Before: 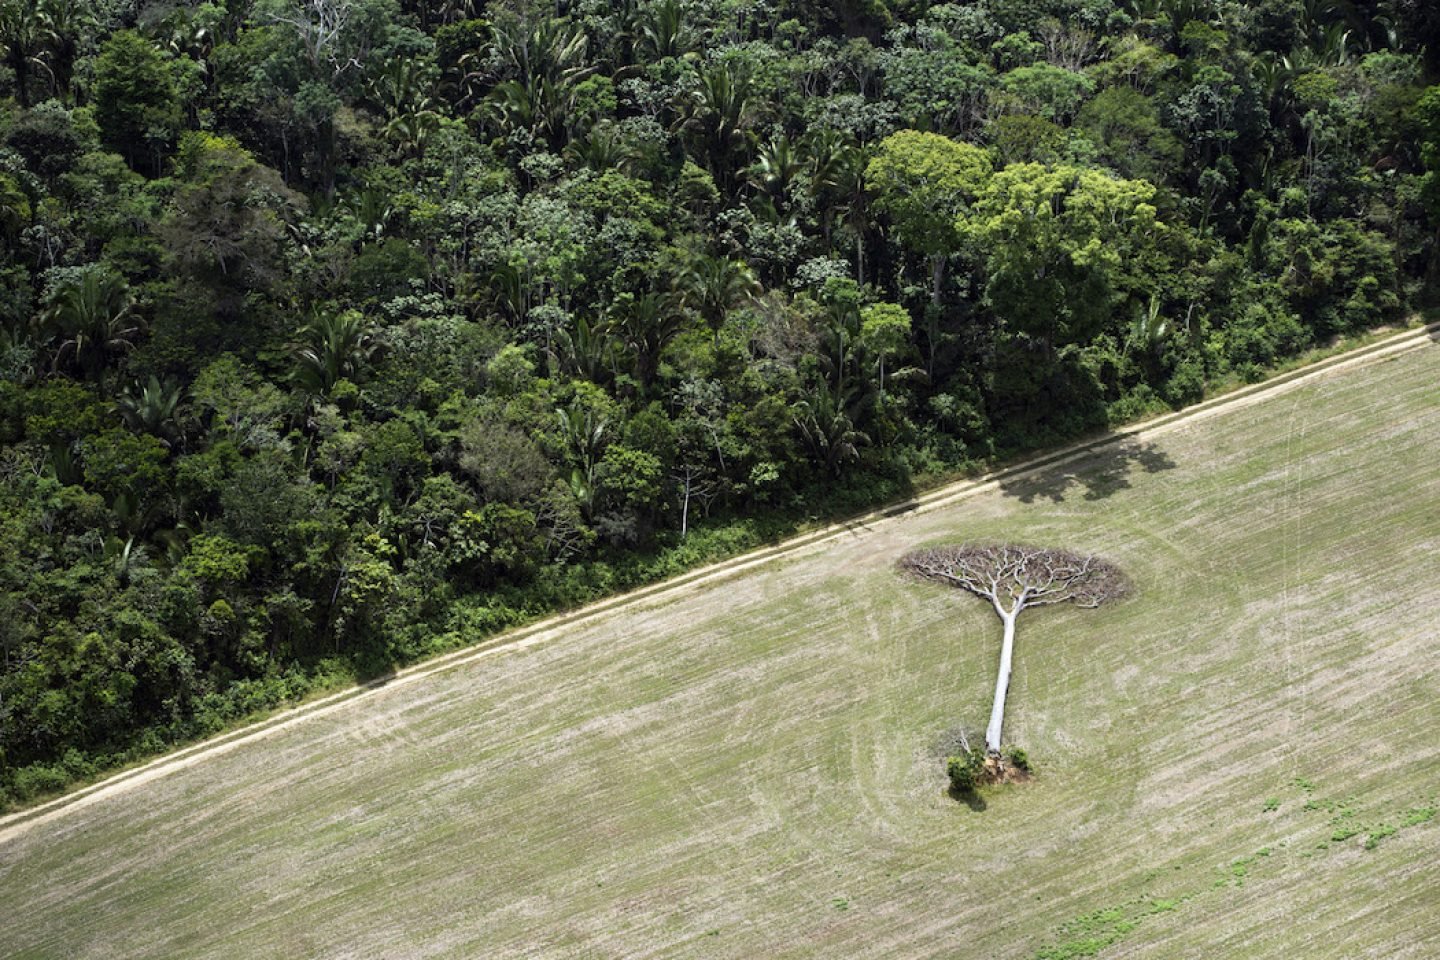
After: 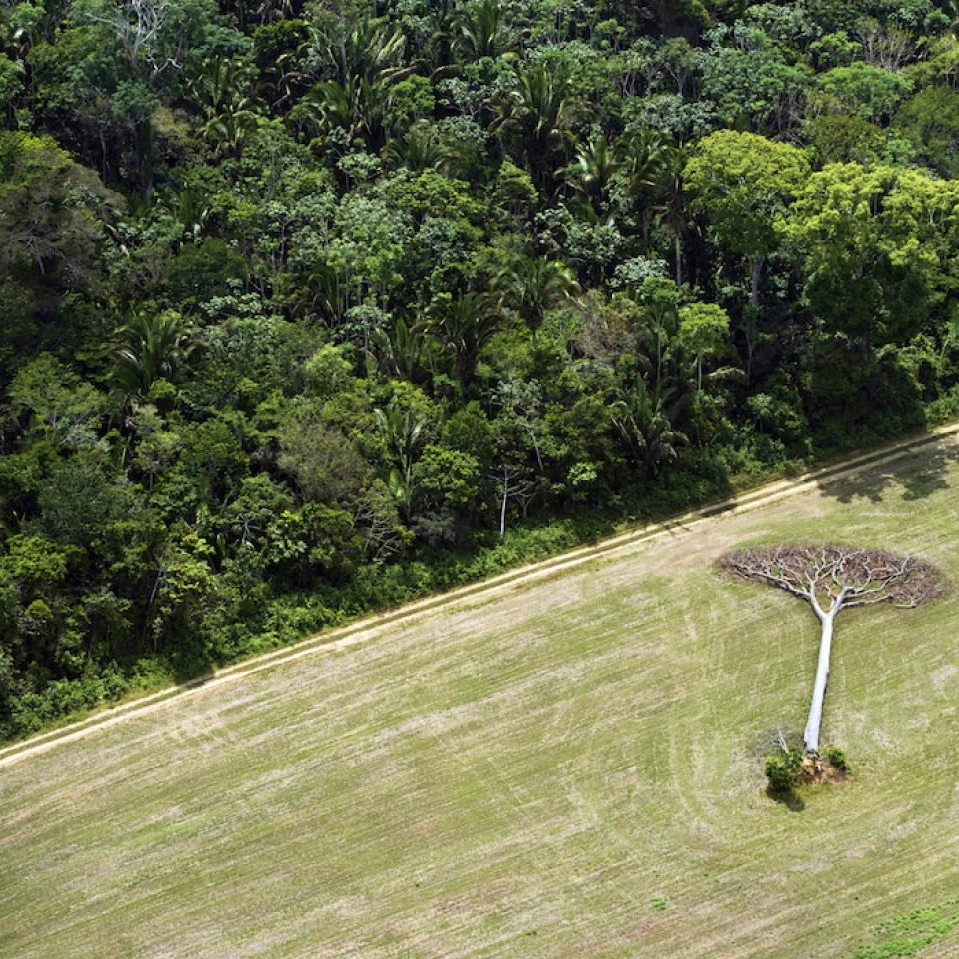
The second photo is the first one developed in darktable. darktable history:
crop and rotate: left 12.673%, right 20.66%
velvia: strength 45%
